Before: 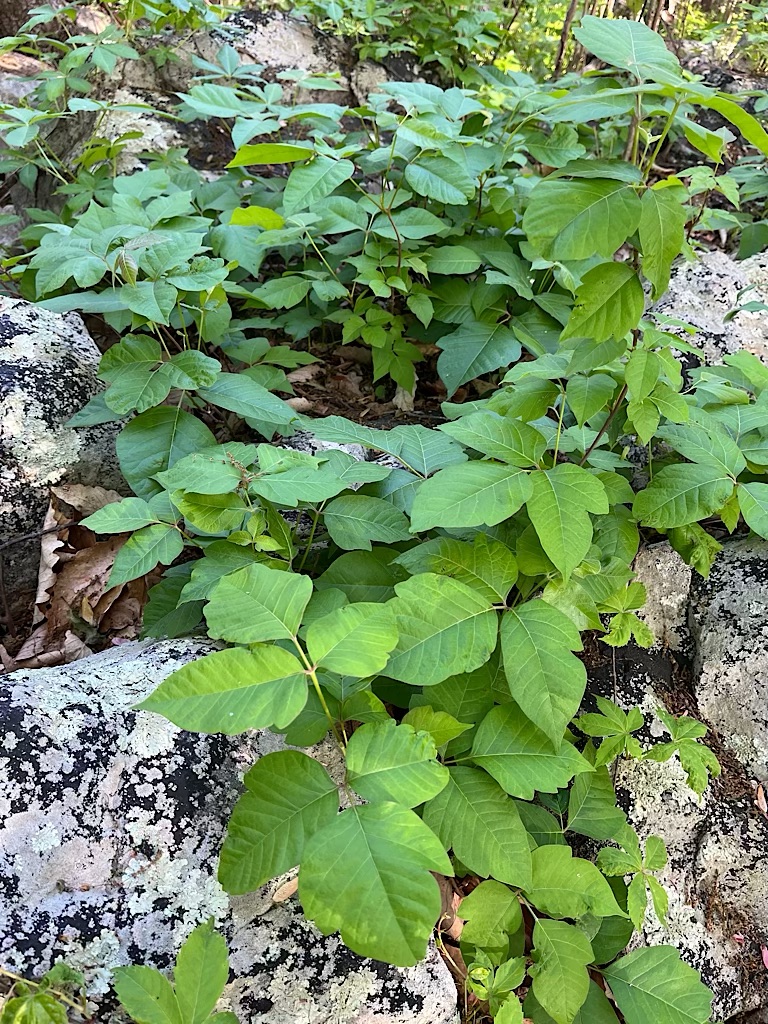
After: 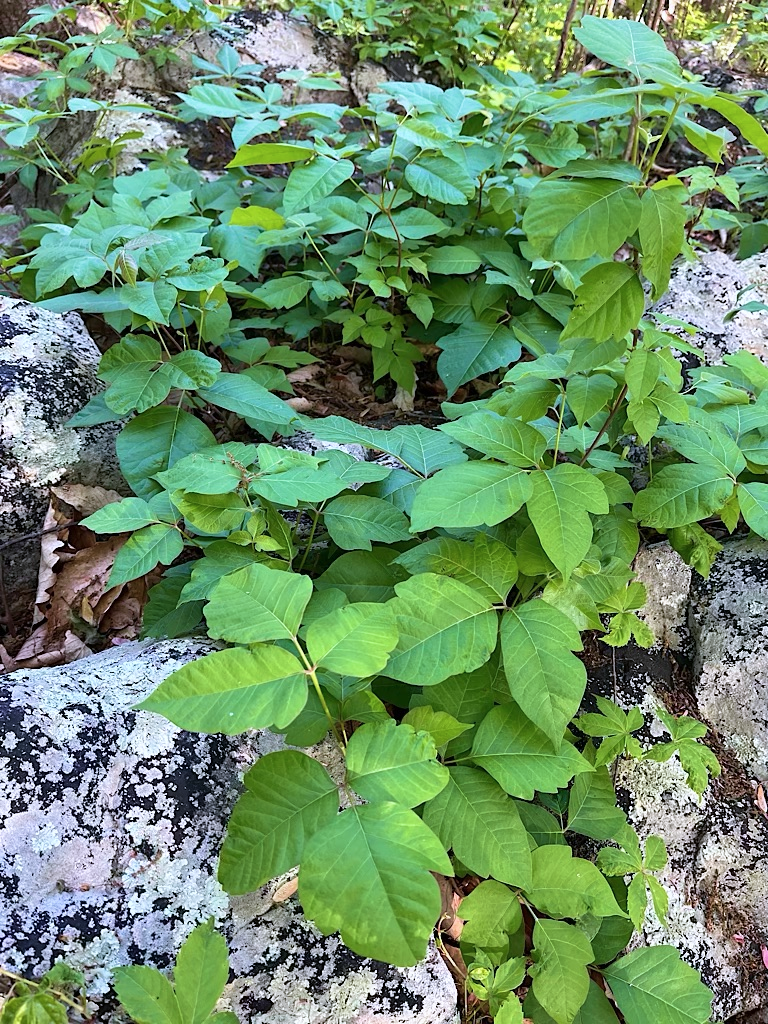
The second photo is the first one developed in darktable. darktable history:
color calibration: illuminant as shot in camera, x 0.358, y 0.373, temperature 4628.91 K
exposure: compensate highlight preservation false
velvia: on, module defaults
